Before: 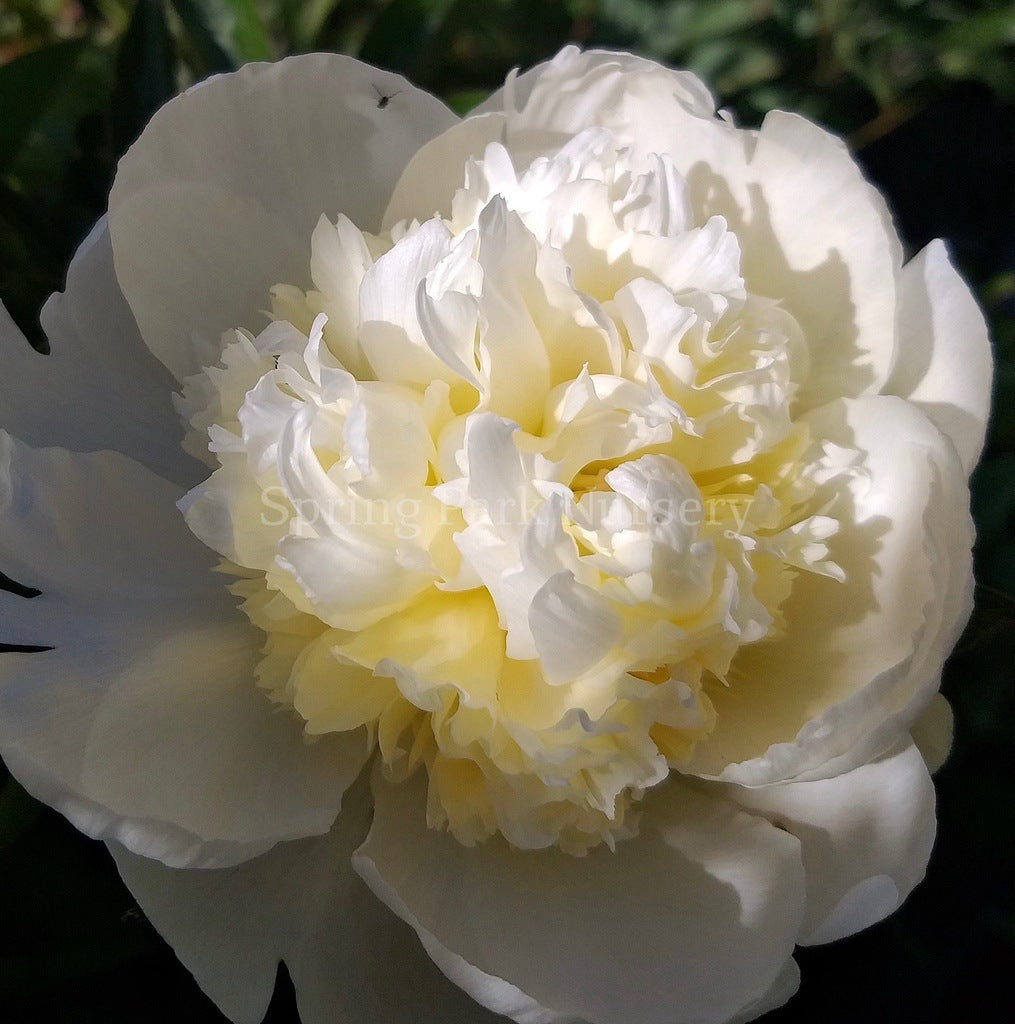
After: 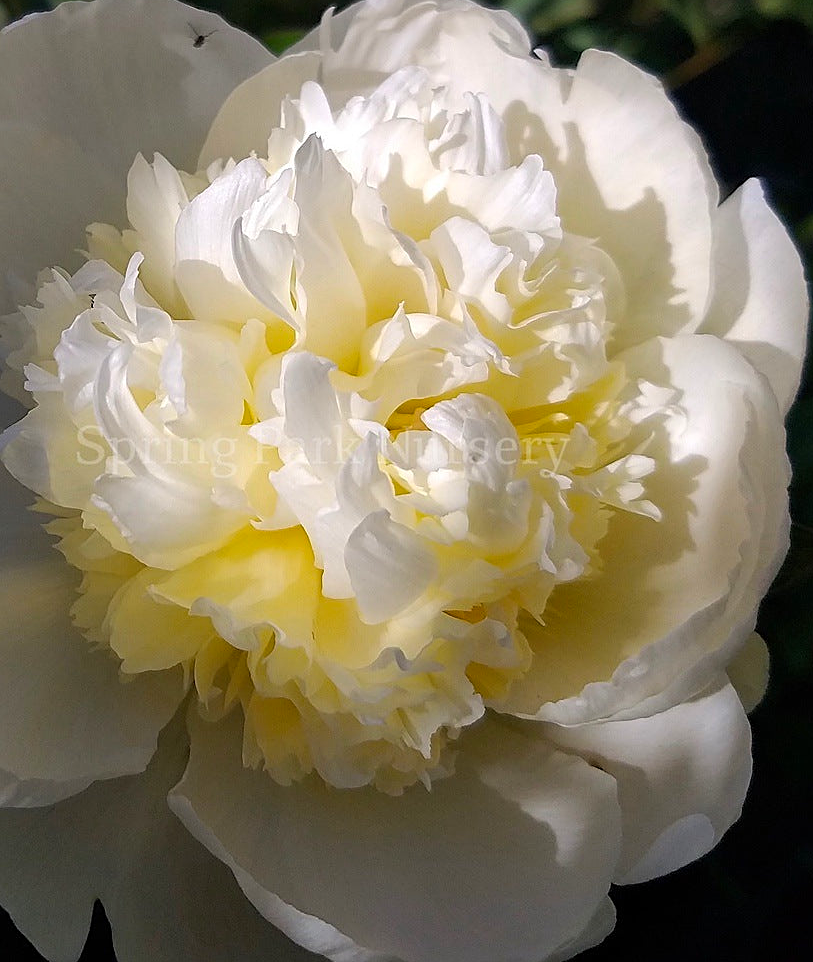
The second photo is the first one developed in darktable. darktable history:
sharpen: on, module defaults
color balance rgb: linear chroma grading › global chroma 14.775%, perceptual saturation grading › global saturation 0.567%
crop and rotate: left 18.196%, top 5.988%, right 1.693%
